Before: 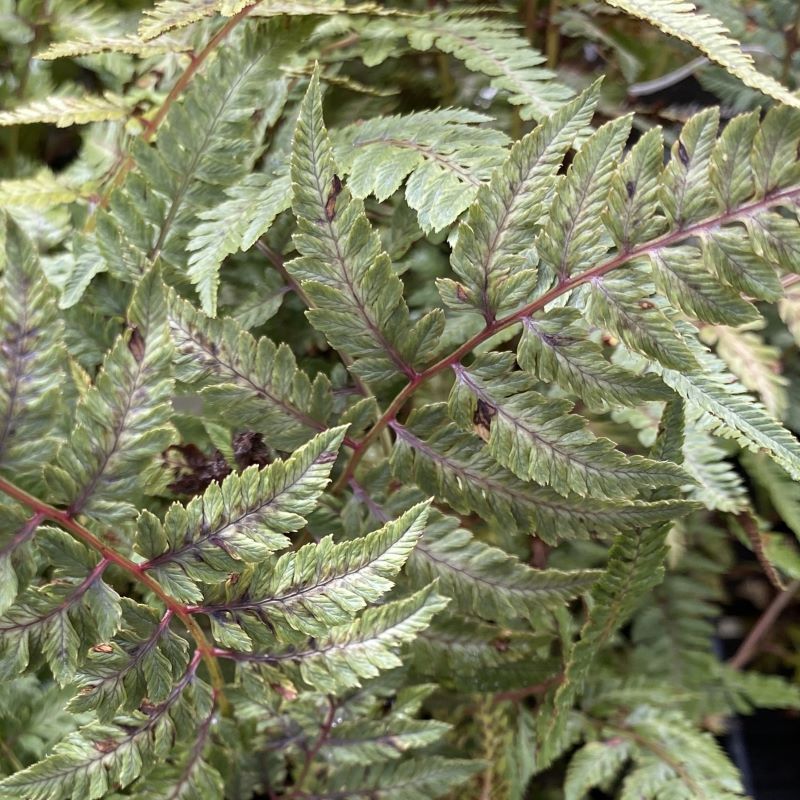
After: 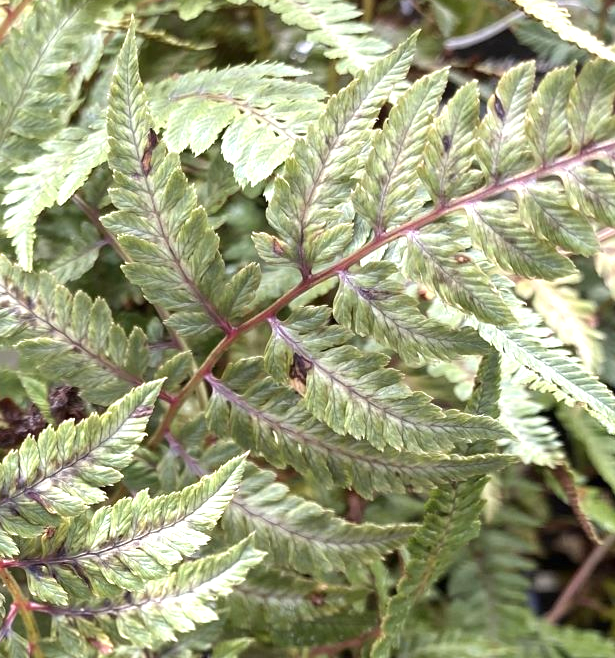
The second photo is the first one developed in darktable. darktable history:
crop: left 23.095%, top 5.827%, bottom 11.854%
exposure: black level correction 0, exposure 0.7 EV, compensate exposure bias true, compensate highlight preservation false
